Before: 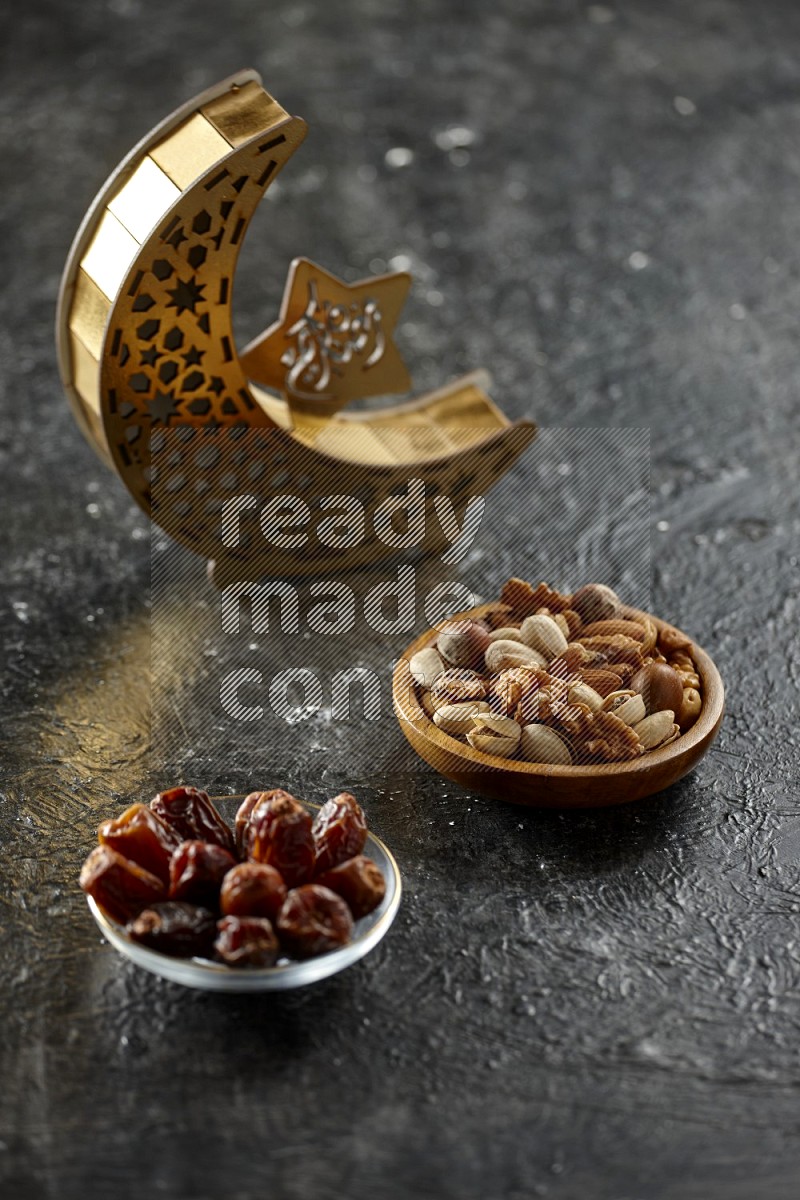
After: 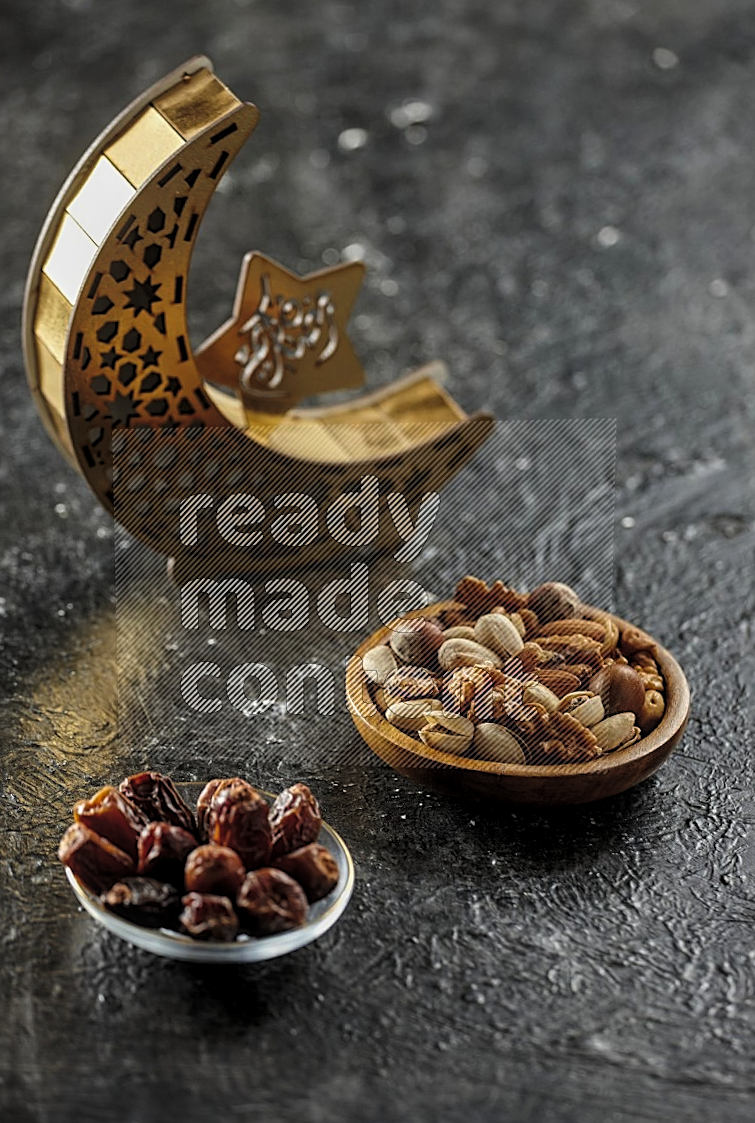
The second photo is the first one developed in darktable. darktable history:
exposure: black level correction -0.015, exposure -0.5 EV, compensate highlight preservation false
rgb levels: levels [[0.01, 0.419, 0.839], [0, 0.5, 1], [0, 0.5, 1]]
color contrast: green-magenta contrast 1.2, blue-yellow contrast 1.2
rotate and perspective: rotation 0.062°, lens shift (vertical) 0.115, lens shift (horizontal) -0.133, crop left 0.047, crop right 0.94, crop top 0.061, crop bottom 0.94
crop: bottom 0.071%
sharpen: on, module defaults
local contrast: on, module defaults
